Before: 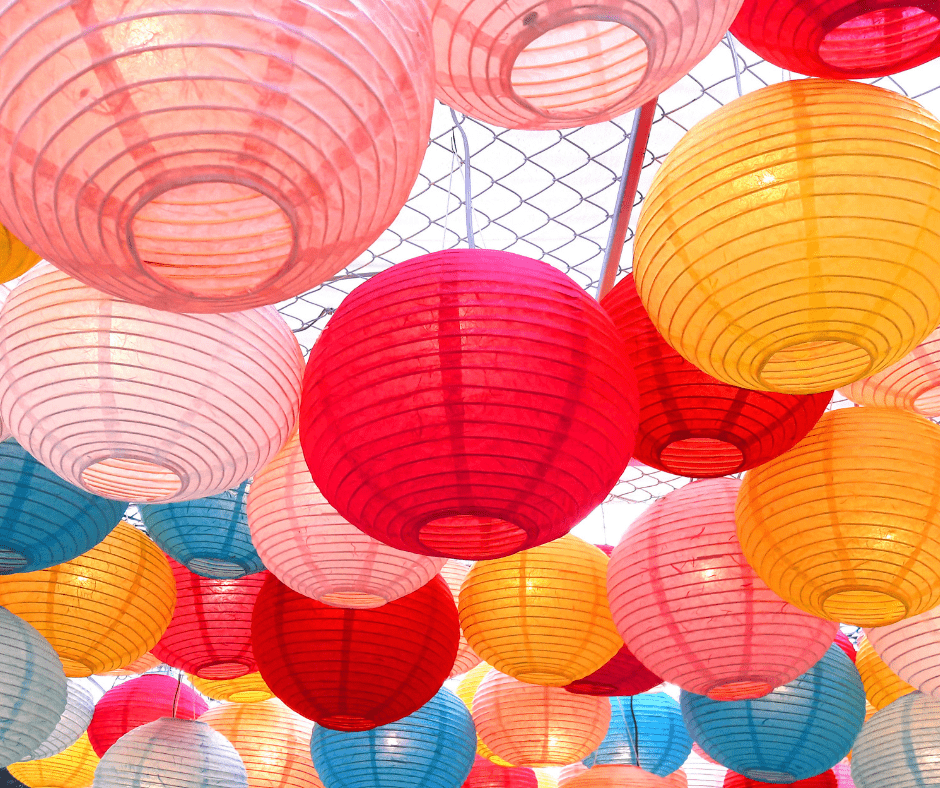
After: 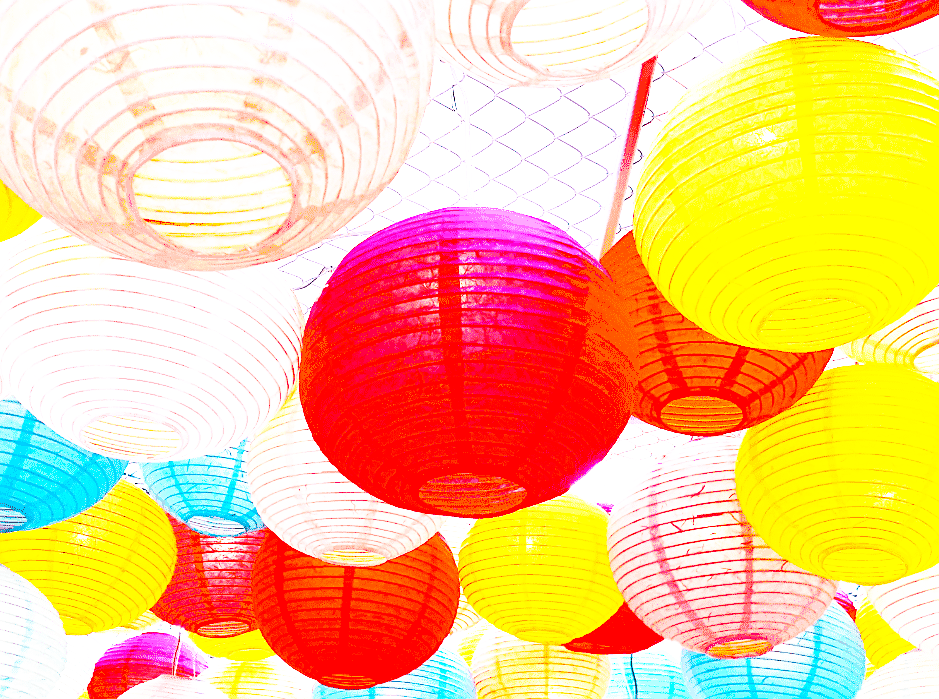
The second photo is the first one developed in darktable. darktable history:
sharpen: on, module defaults
base curve: curves: ch0 [(0, 0) (0.007, 0.004) (0.027, 0.03) (0.046, 0.07) (0.207, 0.54) (0.442, 0.872) (0.673, 0.972) (1, 1)], preserve colors none
color balance rgb: global offset › luminance 0.467%, global offset › hue 168.73°, perceptual saturation grading › global saturation 39.299%, global vibrance 9.65%
exposure: black level correction 0, exposure 1.181 EV, compensate exposure bias true, compensate highlight preservation false
crop and rotate: top 5.452%, bottom 5.796%
